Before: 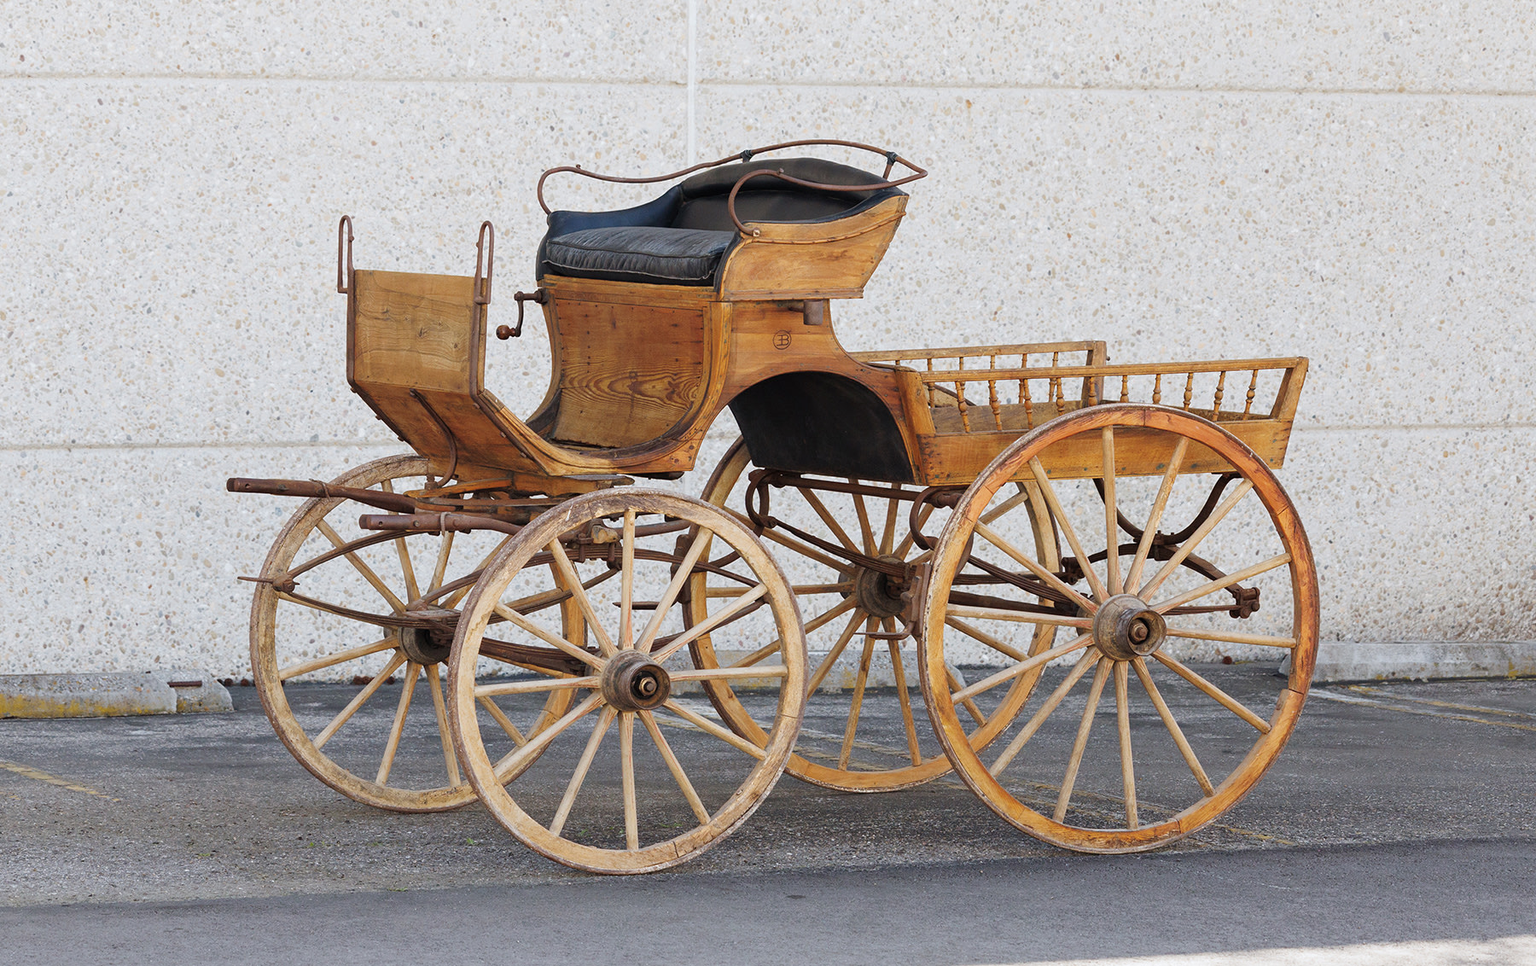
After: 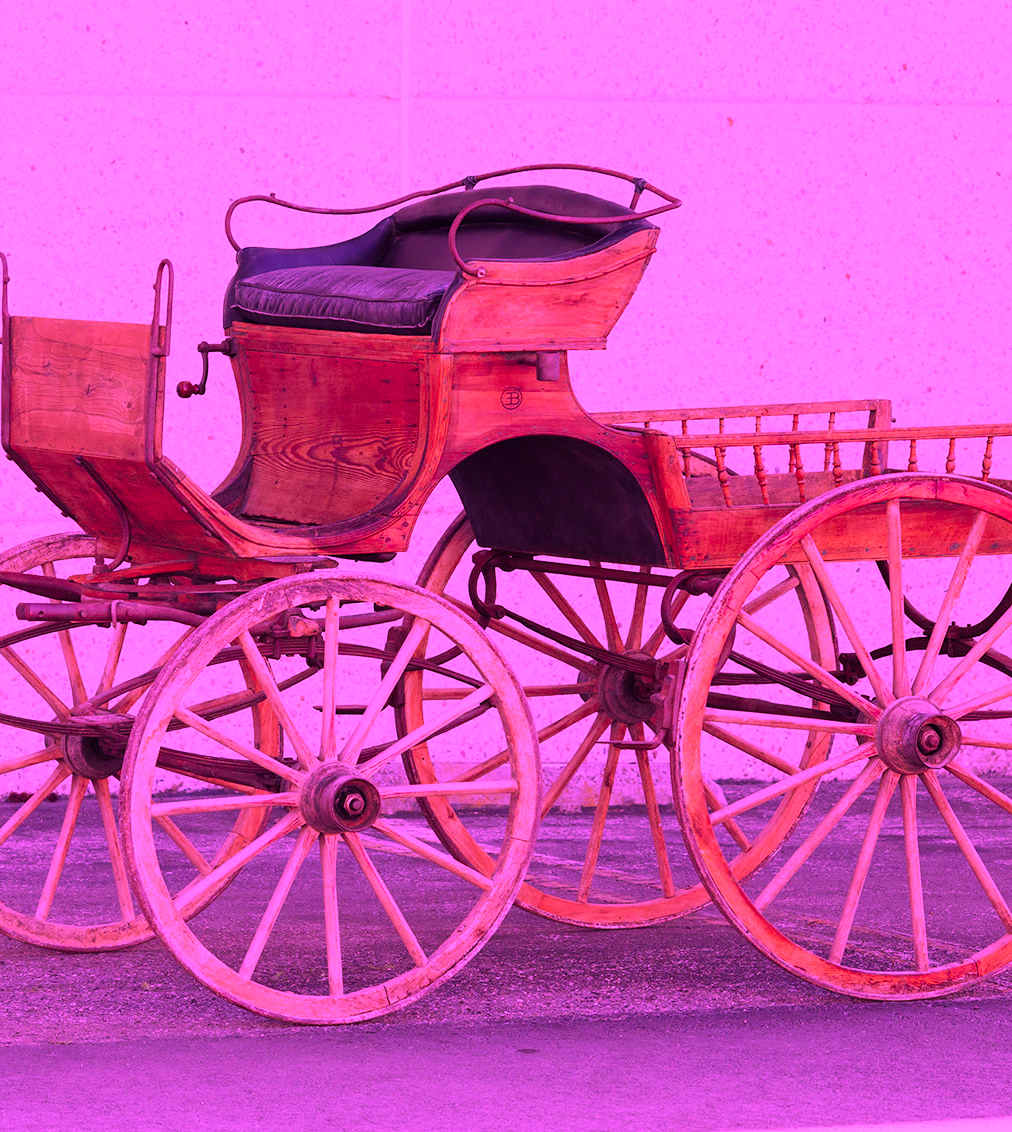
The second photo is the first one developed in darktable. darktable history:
crop and rotate: left 22.516%, right 21.234%
color calibration: illuminant custom, x 0.261, y 0.521, temperature 7054.11 K
color balance rgb: perceptual saturation grading › global saturation 20%, global vibrance 20%
